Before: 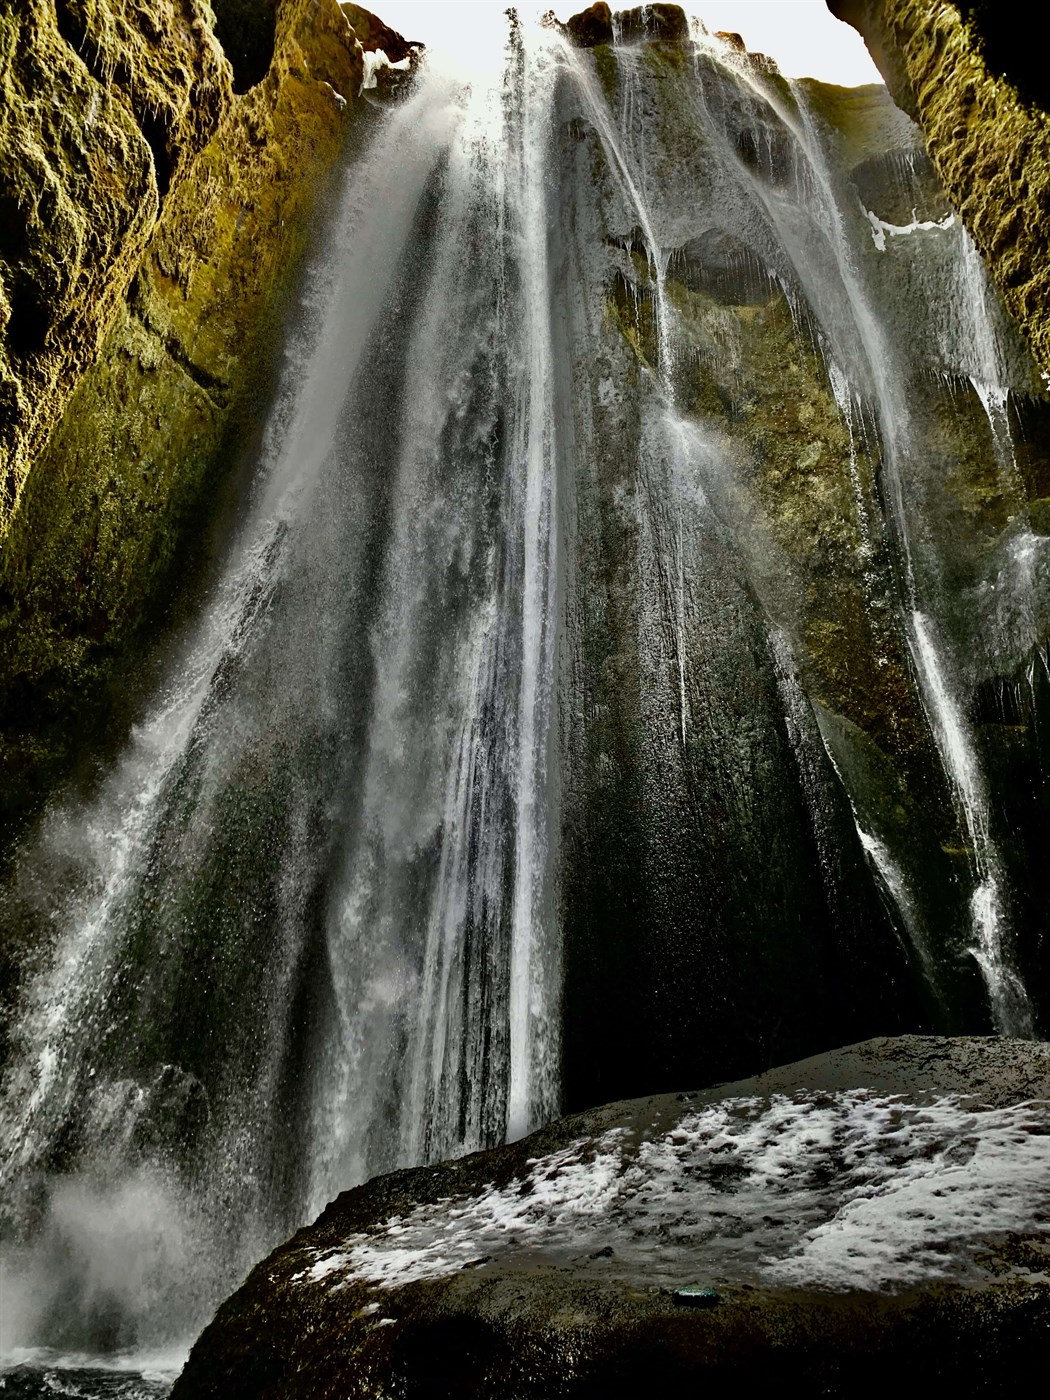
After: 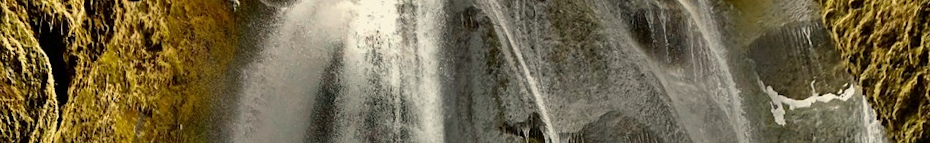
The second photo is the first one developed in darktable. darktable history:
white balance: red 1.045, blue 0.932
crop and rotate: left 9.644%, top 9.491%, right 6.021%, bottom 80.509%
rotate and perspective: rotation -2.22°, lens shift (horizontal) -0.022, automatic cropping off
